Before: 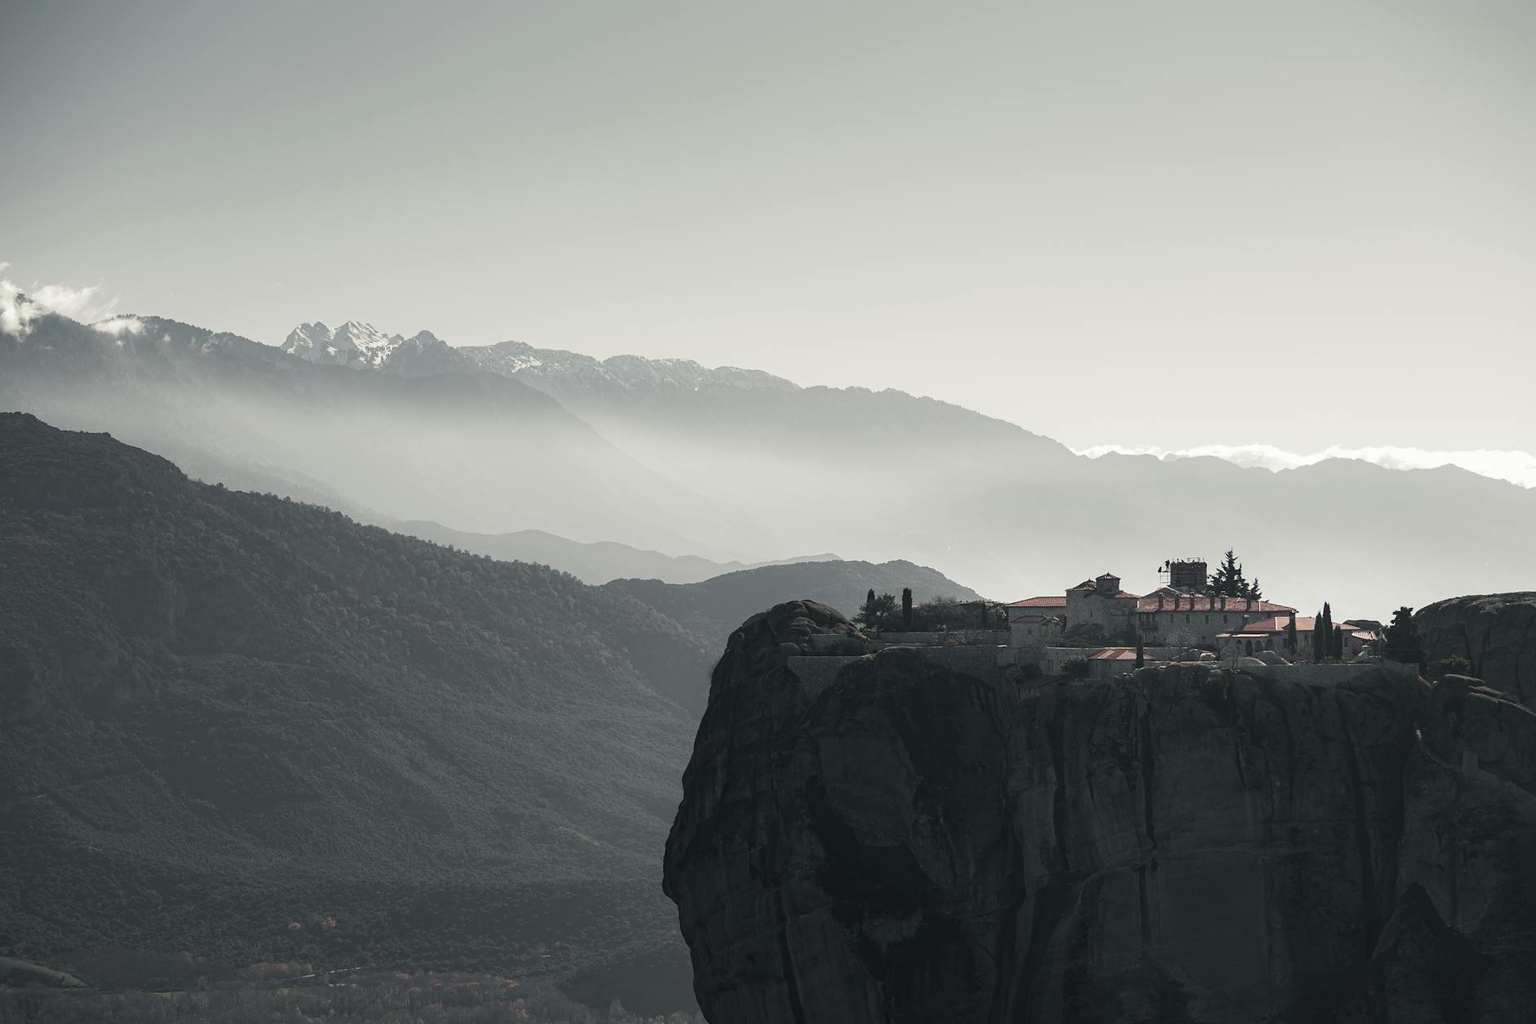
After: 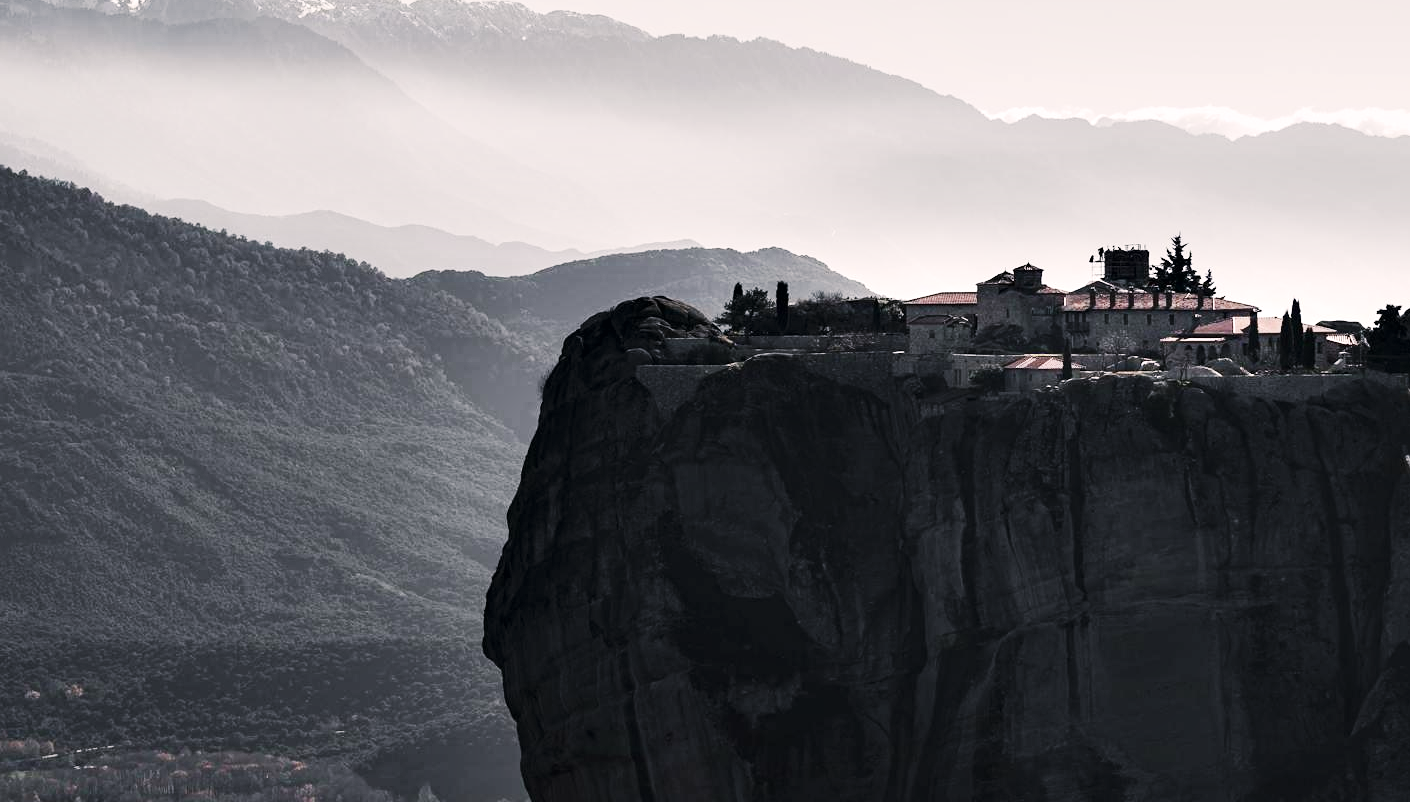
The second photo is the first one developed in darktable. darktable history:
tone curve: curves: ch0 [(0, 0.003) (0.044, 0.032) (0.12, 0.089) (0.197, 0.168) (0.281, 0.273) (0.468, 0.548) (0.588, 0.71) (0.701, 0.815) (0.86, 0.922) (1, 0.982)]; ch1 [(0, 0) (0.247, 0.215) (0.433, 0.382) (0.466, 0.426) (0.493, 0.481) (0.501, 0.5) (0.517, 0.524) (0.557, 0.582) (0.598, 0.651) (0.671, 0.735) (0.796, 0.85) (1, 1)]; ch2 [(0, 0) (0.249, 0.216) (0.357, 0.317) (0.448, 0.432) (0.478, 0.492) (0.498, 0.499) (0.517, 0.53) (0.537, 0.57) (0.569, 0.623) (0.61, 0.663) (0.706, 0.75) (0.808, 0.809) (0.991, 0.968)], preserve colors none
crop and rotate: left 17.472%, top 34.965%, right 7.504%, bottom 1.003%
color correction: highlights a* 5.55, highlights b* 5.22, saturation 0.644
contrast equalizer: y [[0.6 ×6], [0.55 ×6], [0 ×6], [0 ×6], [0 ×6]]
contrast brightness saturation: contrast 0.037, saturation 0.151
color calibration: illuminant as shot in camera, x 0.358, y 0.373, temperature 4628.91 K
shadows and highlights: shadows 3.8, highlights -18.57, soften with gaussian
